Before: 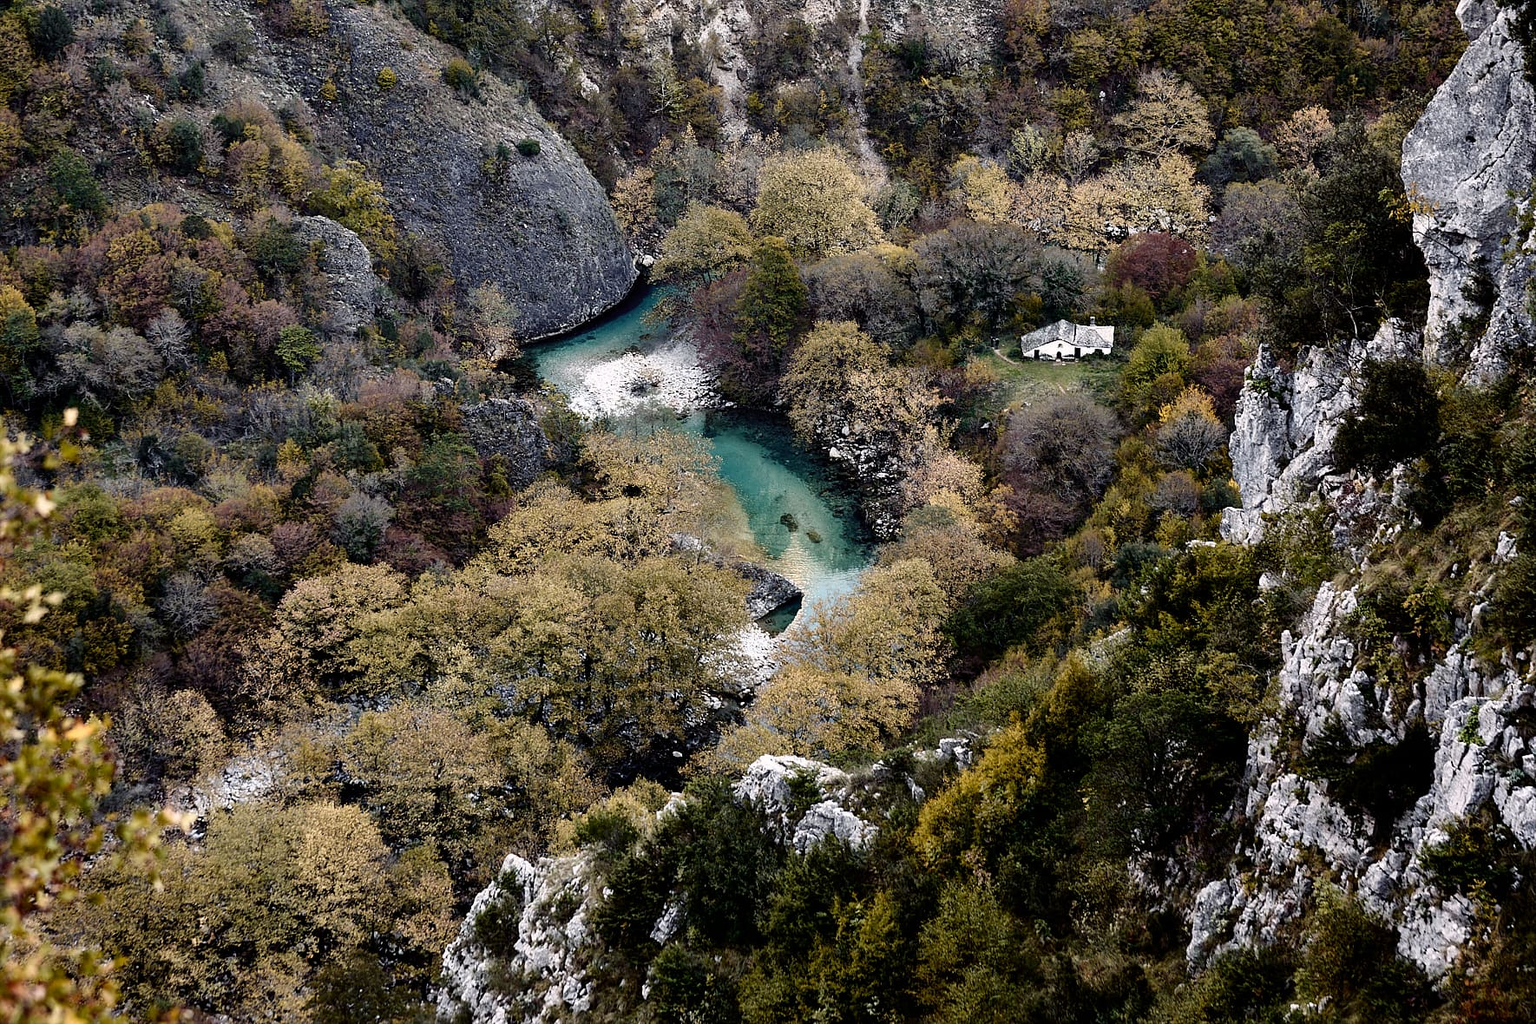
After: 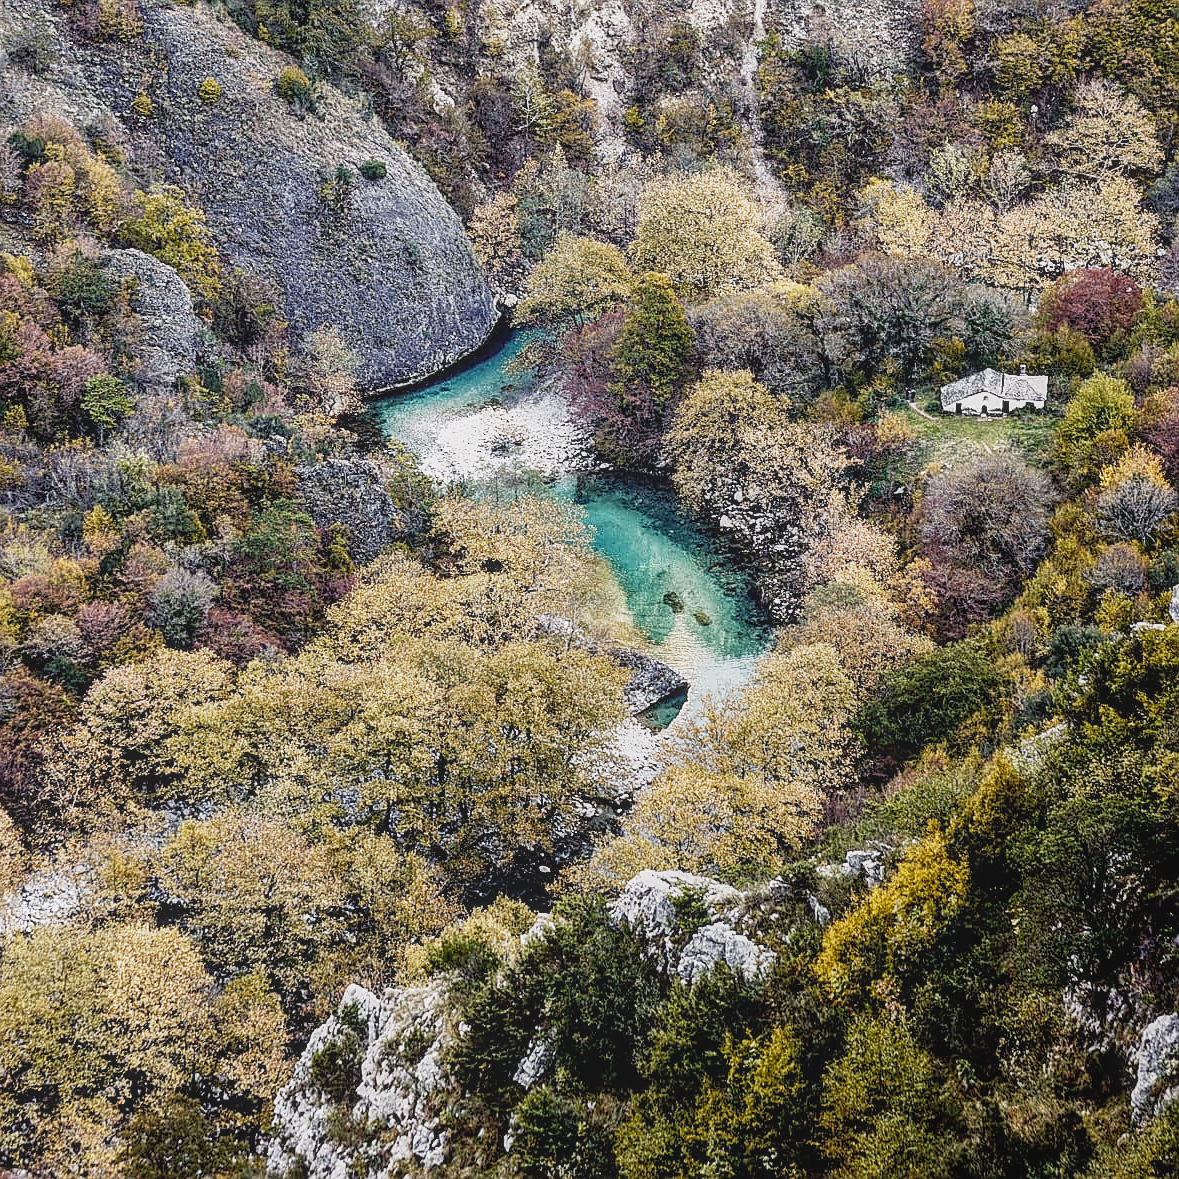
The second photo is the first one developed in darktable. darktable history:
sharpen: on, module defaults
local contrast: highlights 66%, shadows 33%, detail 166%, midtone range 0.2
exposure: black level correction 0.001, exposure 0.5 EV, compensate exposure bias true, compensate highlight preservation false
crop and rotate: left 13.342%, right 19.991%
base curve: curves: ch0 [(0, 0) (0.088, 0.125) (0.176, 0.251) (0.354, 0.501) (0.613, 0.749) (1, 0.877)], preserve colors none
